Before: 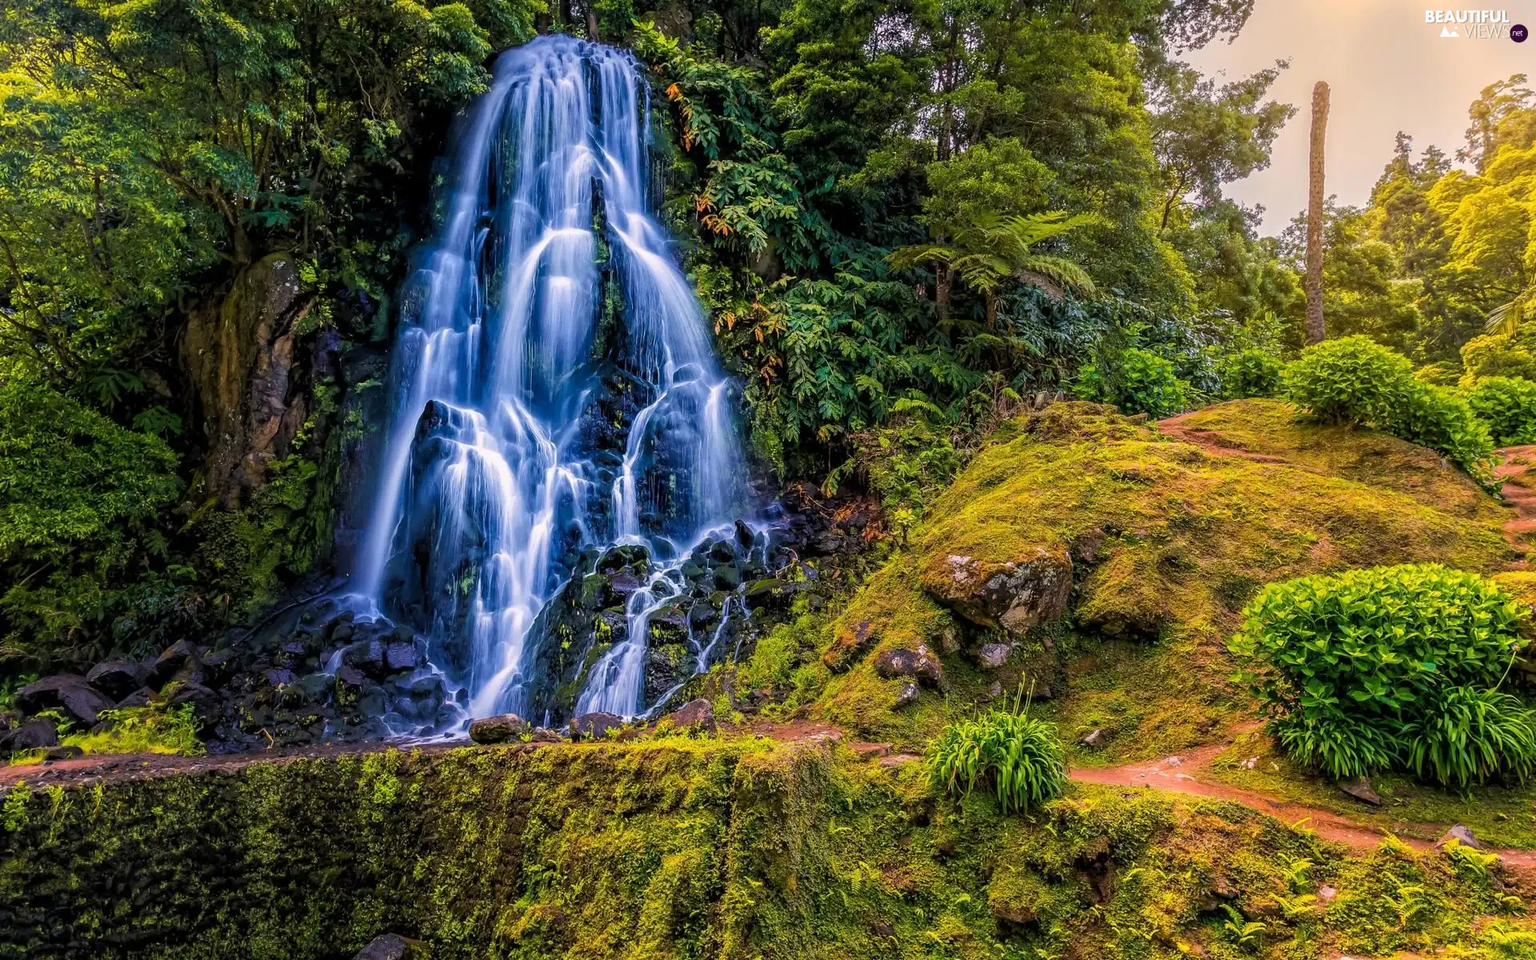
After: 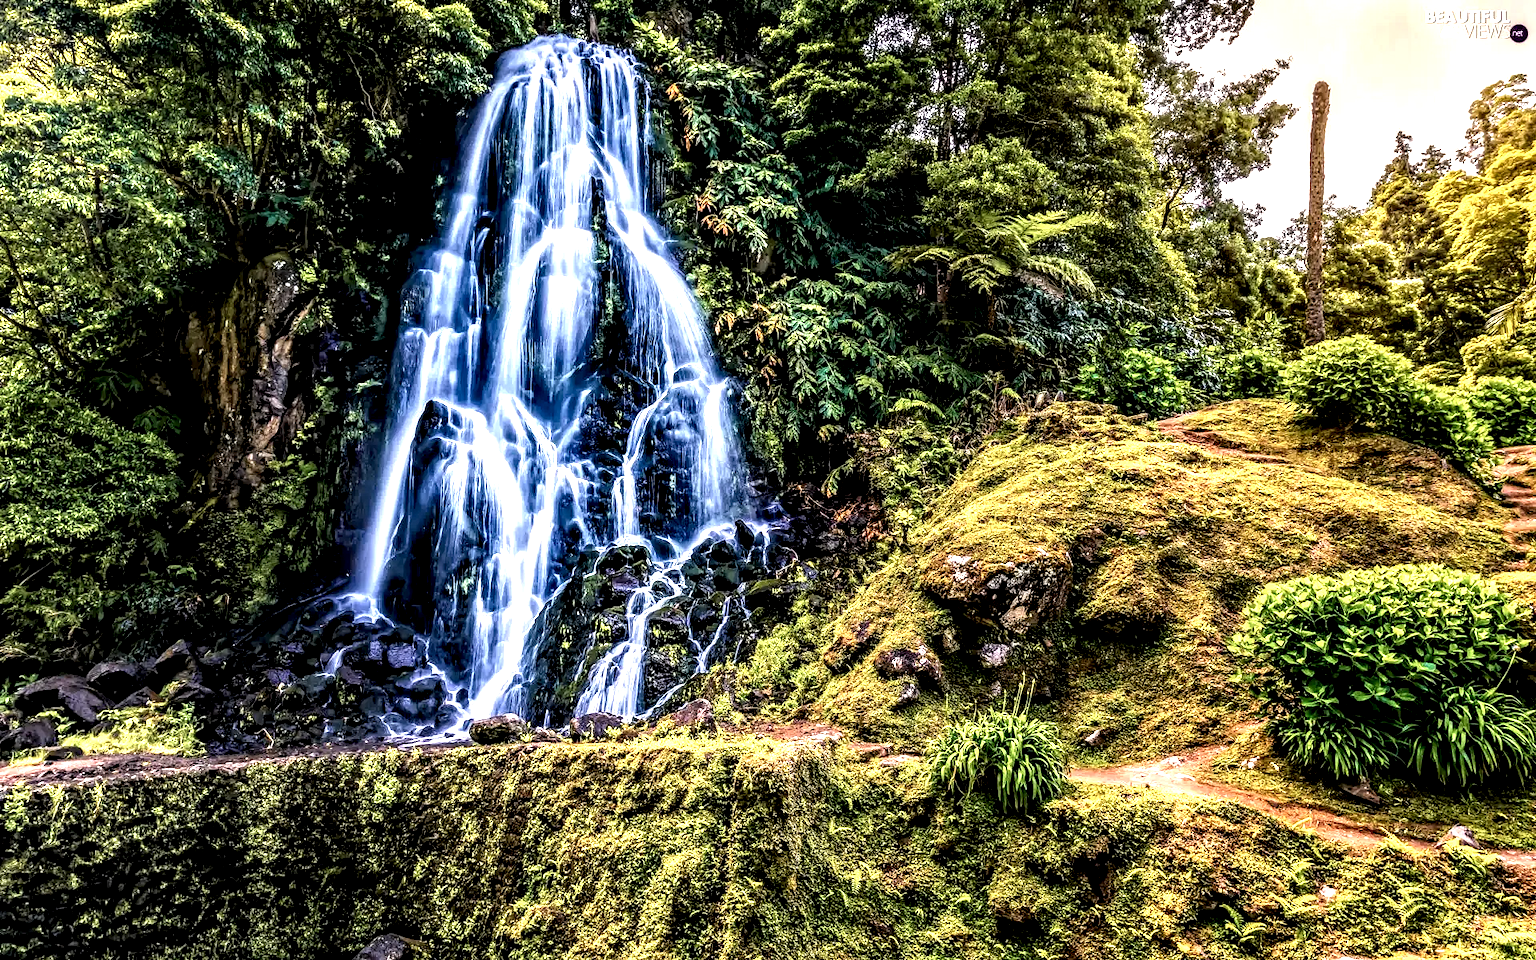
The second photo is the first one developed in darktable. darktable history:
local contrast: highlights 109%, shadows 41%, detail 294%
